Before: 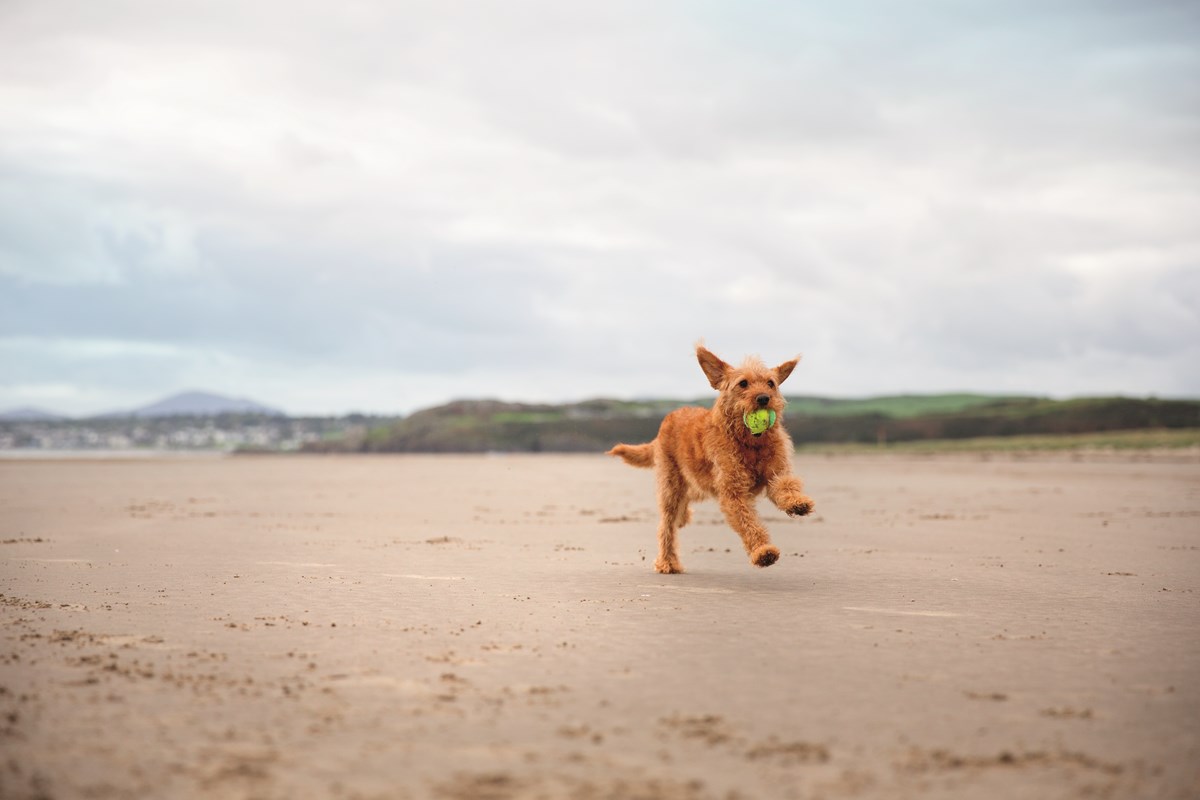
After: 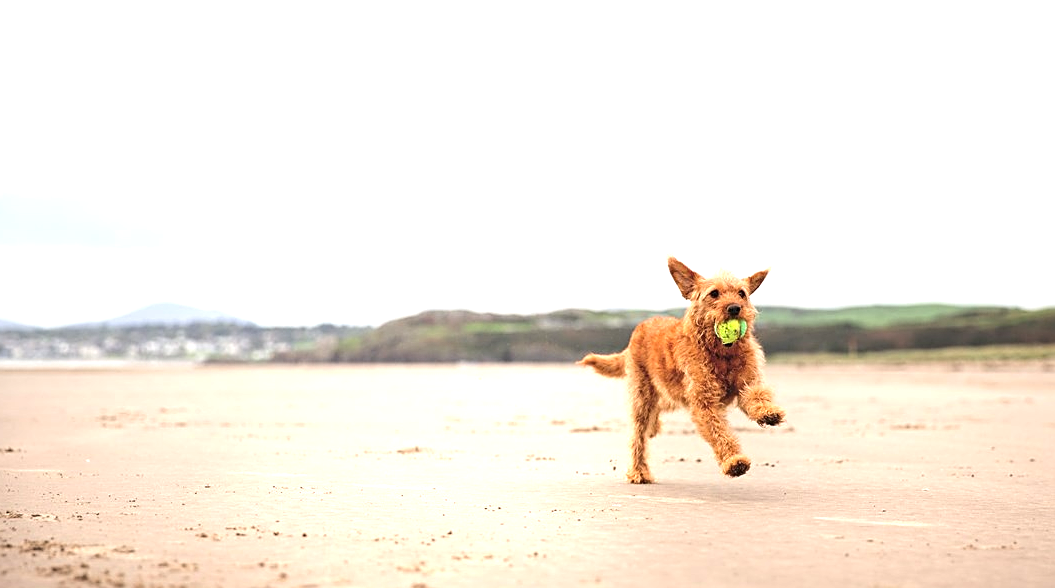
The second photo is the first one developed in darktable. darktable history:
crop and rotate: left 2.425%, top 11.305%, right 9.6%, bottom 15.08%
sharpen: on, module defaults
tone equalizer: -8 EV -0.417 EV, -7 EV -0.389 EV, -6 EV -0.333 EV, -5 EV -0.222 EV, -3 EV 0.222 EV, -2 EV 0.333 EV, -1 EV 0.389 EV, +0 EV 0.417 EV, edges refinement/feathering 500, mask exposure compensation -1.57 EV, preserve details no
exposure: exposure 0.559 EV, compensate highlight preservation false
